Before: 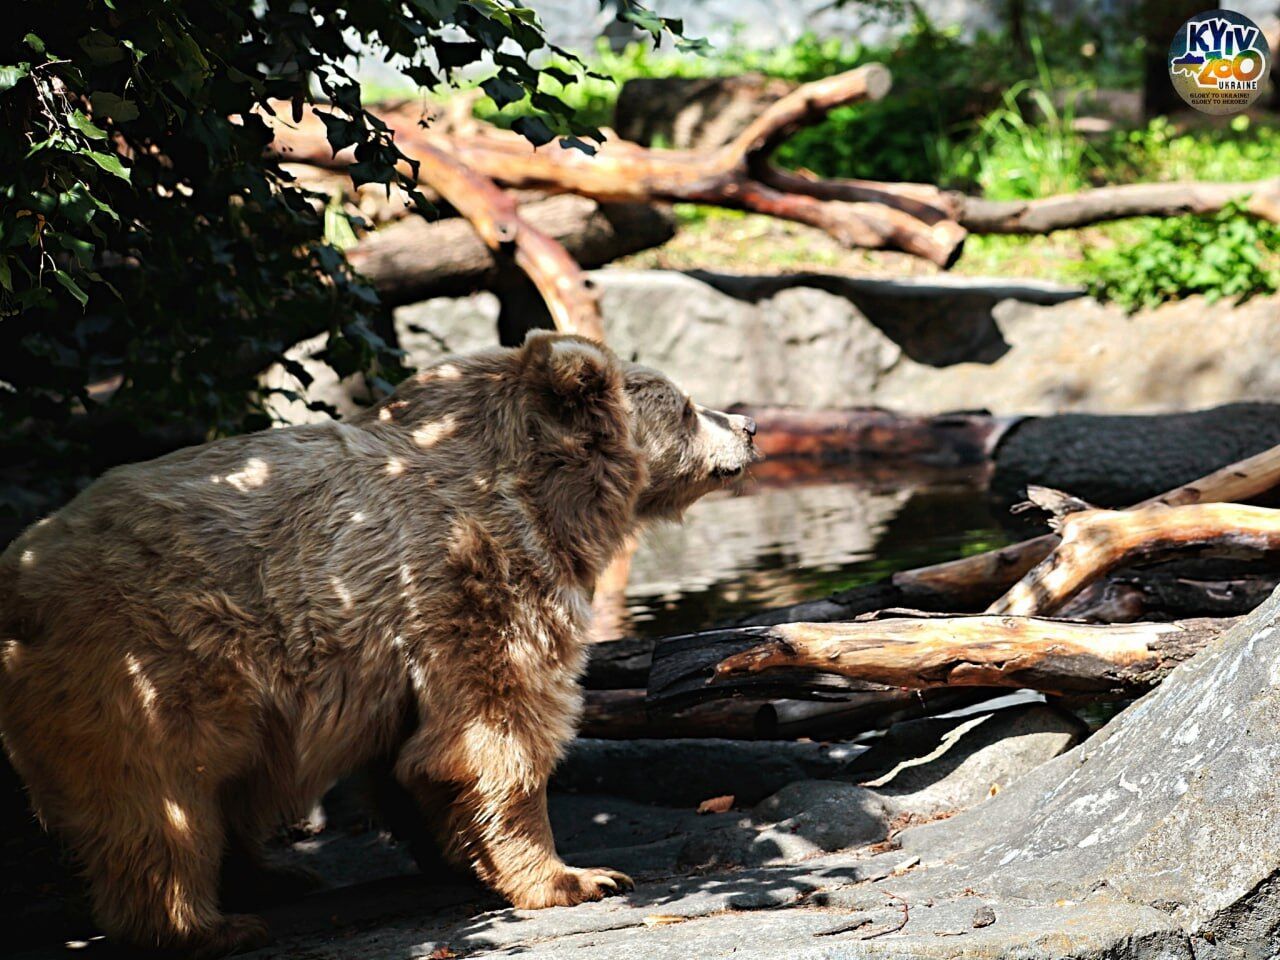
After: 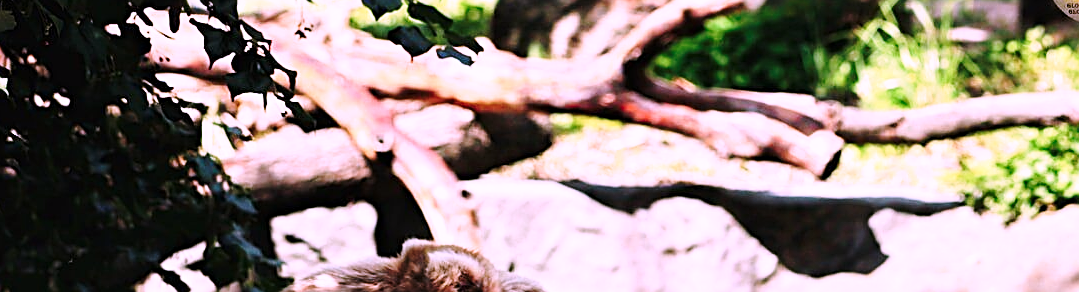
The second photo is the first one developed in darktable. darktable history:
levels: levels [0, 0.492, 0.984]
base curve: curves: ch0 [(0, 0) (0.028, 0.03) (0.121, 0.232) (0.46, 0.748) (0.859, 0.968) (1, 1)], preserve colors none
sharpen: radius 1.927
color correction: highlights a* 16, highlights b* -20.18
crop and rotate: left 9.628%, top 9.39%, right 6.07%, bottom 60.125%
